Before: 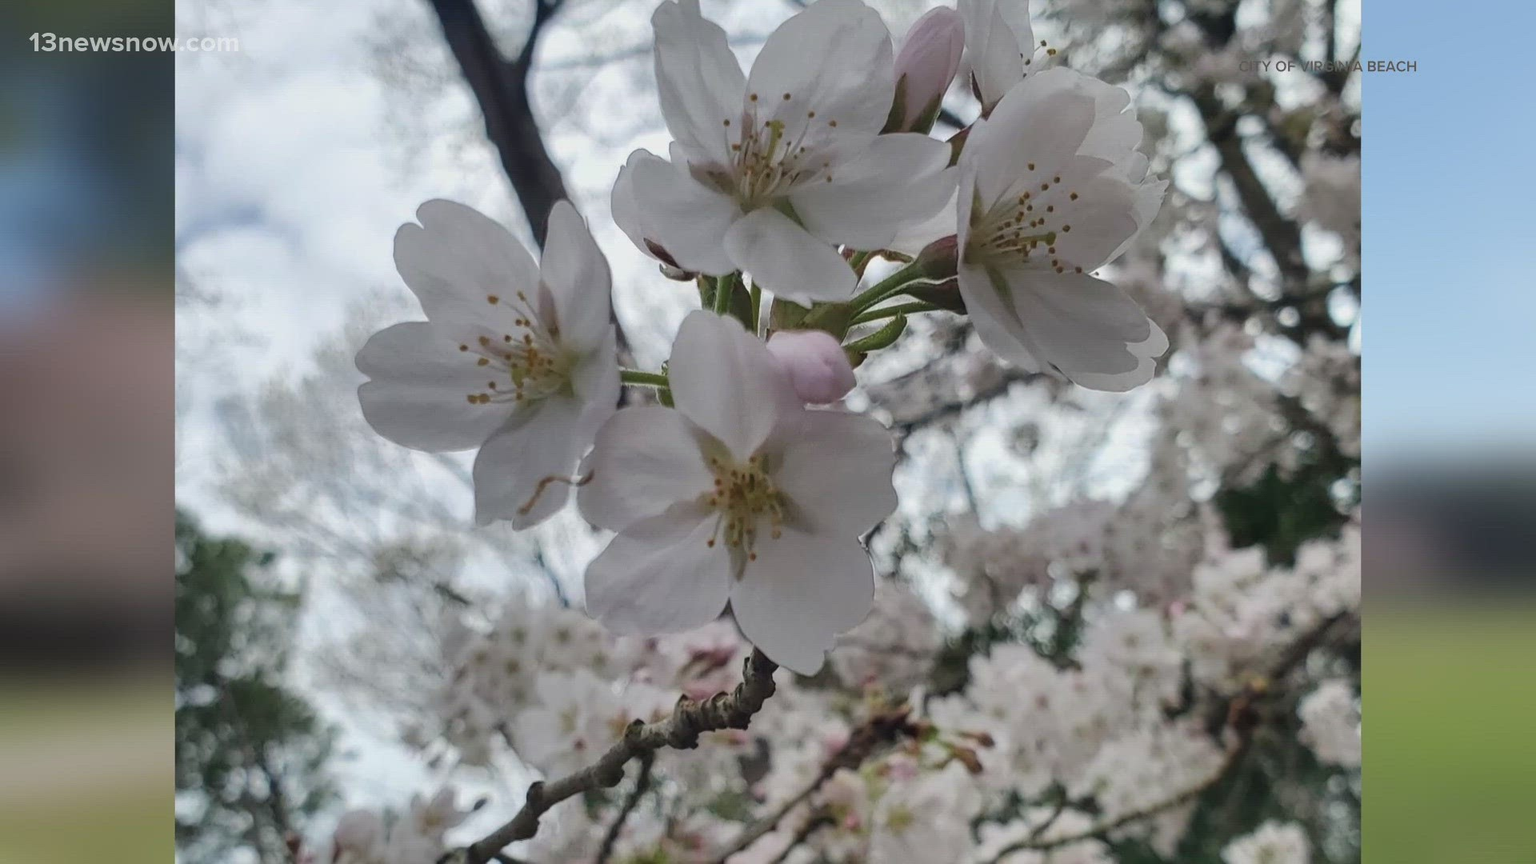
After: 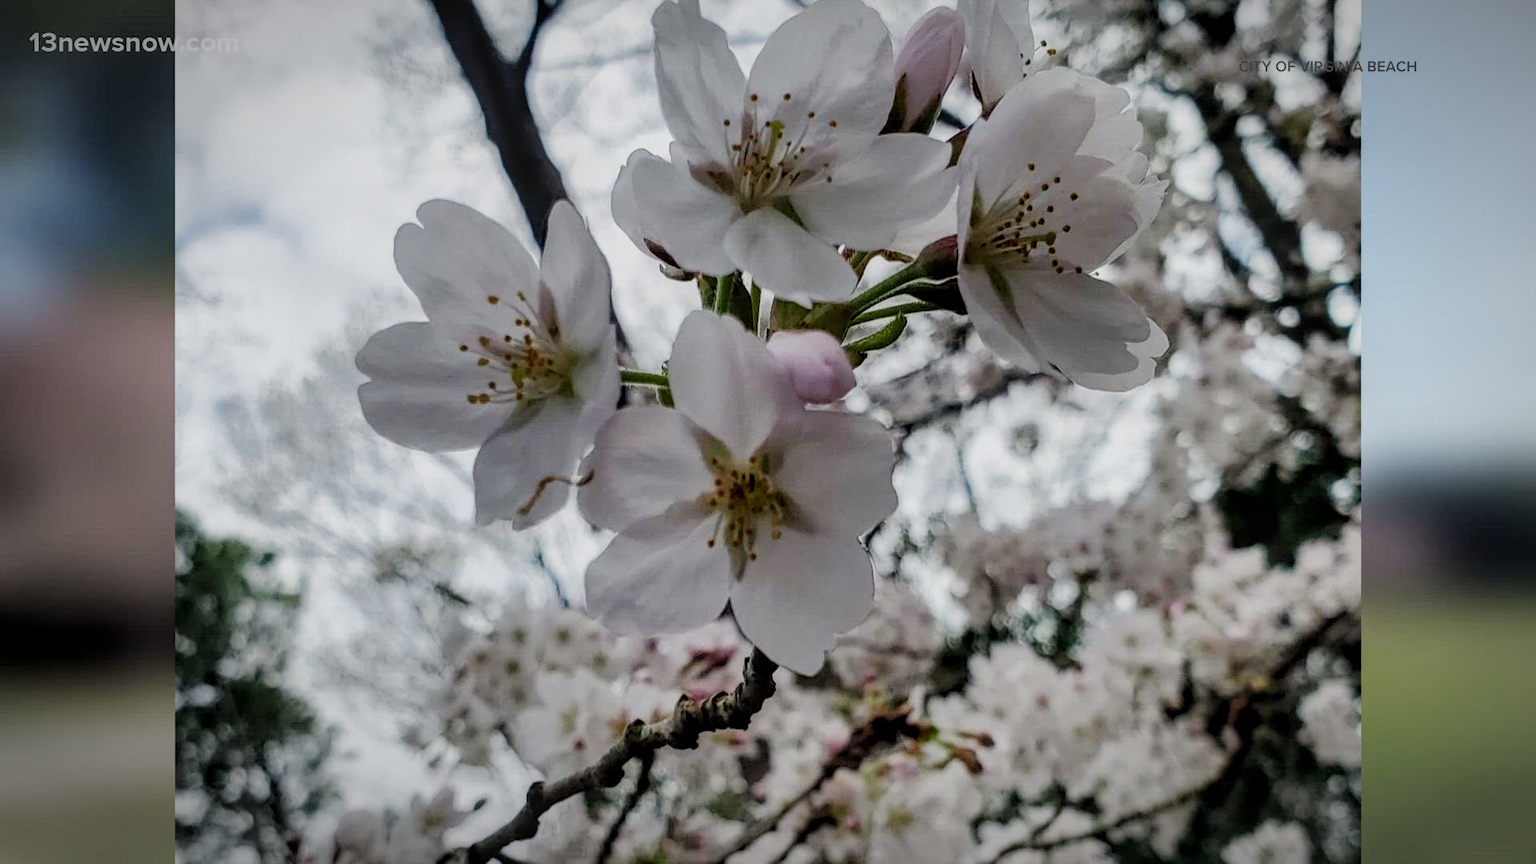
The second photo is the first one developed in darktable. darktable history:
filmic rgb: black relative exposure -5.15 EV, white relative exposure 3.96 EV, threshold 3.02 EV, hardness 2.9, contrast 1.3, preserve chrominance no, color science v5 (2021), enable highlight reconstruction true
local contrast: on, module defaults
vignetting: center (0.04, -0.088), automatic ratio true
